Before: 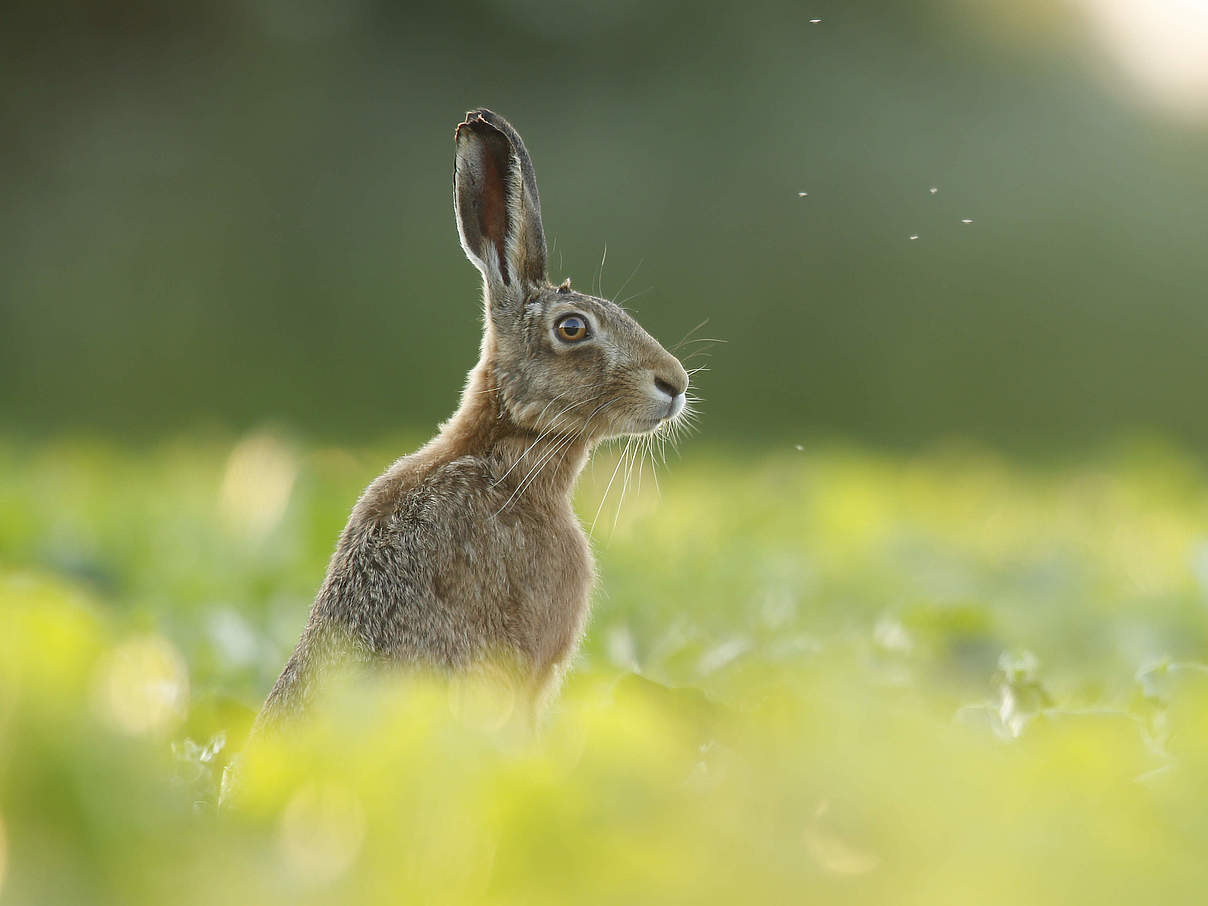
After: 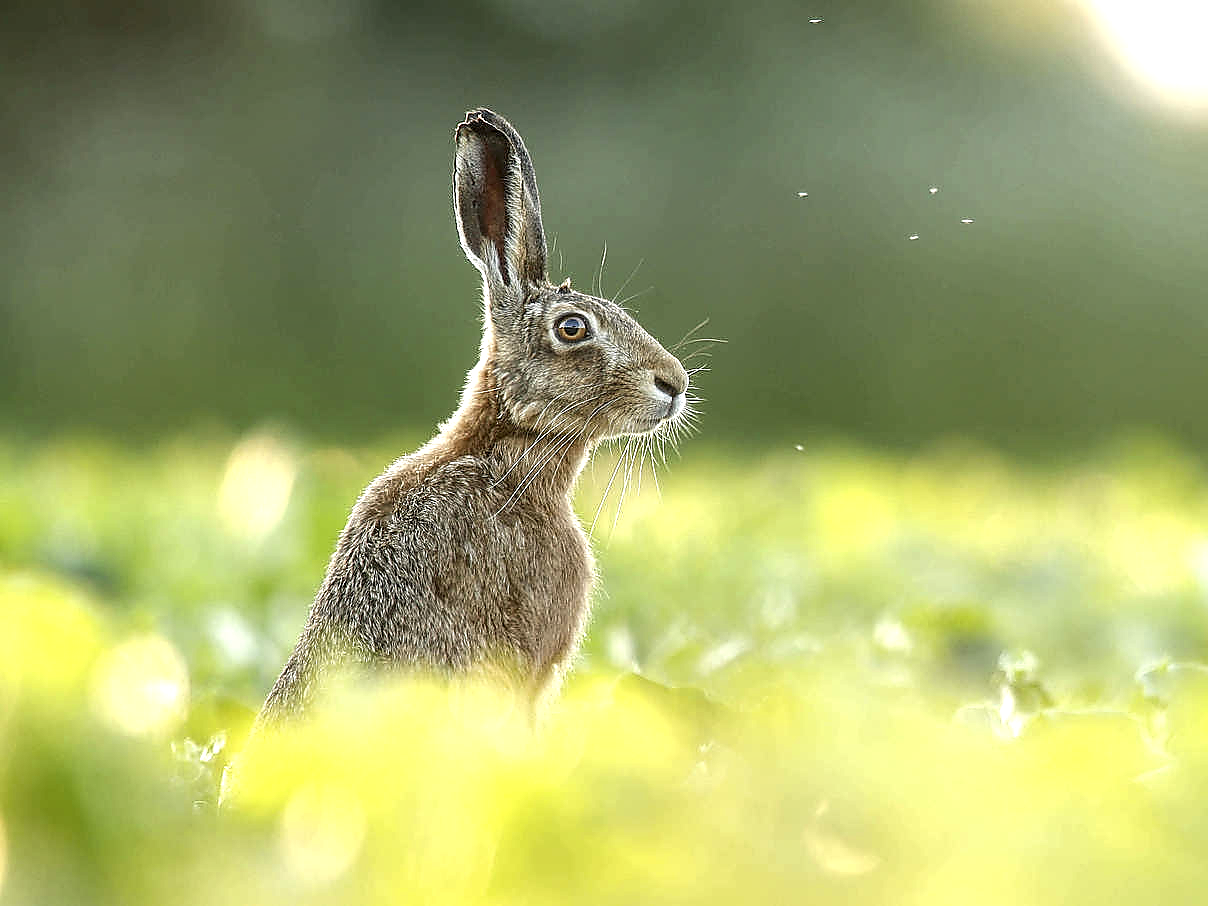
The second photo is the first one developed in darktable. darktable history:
local contrast: detail 160%
exposure: black level correction 0.001, exposure 0.499 EV, compensate highlight preservation false
sharpen: radius 1.426, amount 1.263, threshold 0.797
